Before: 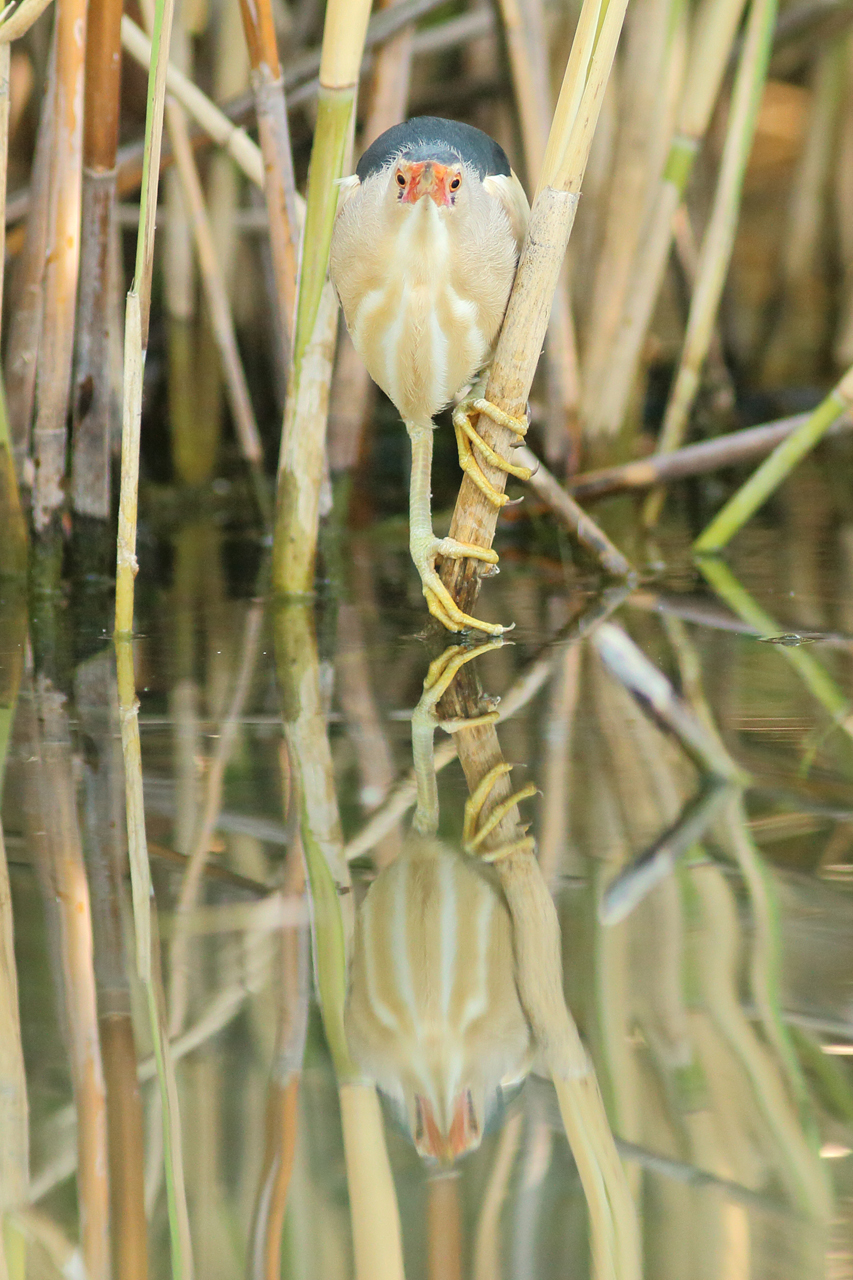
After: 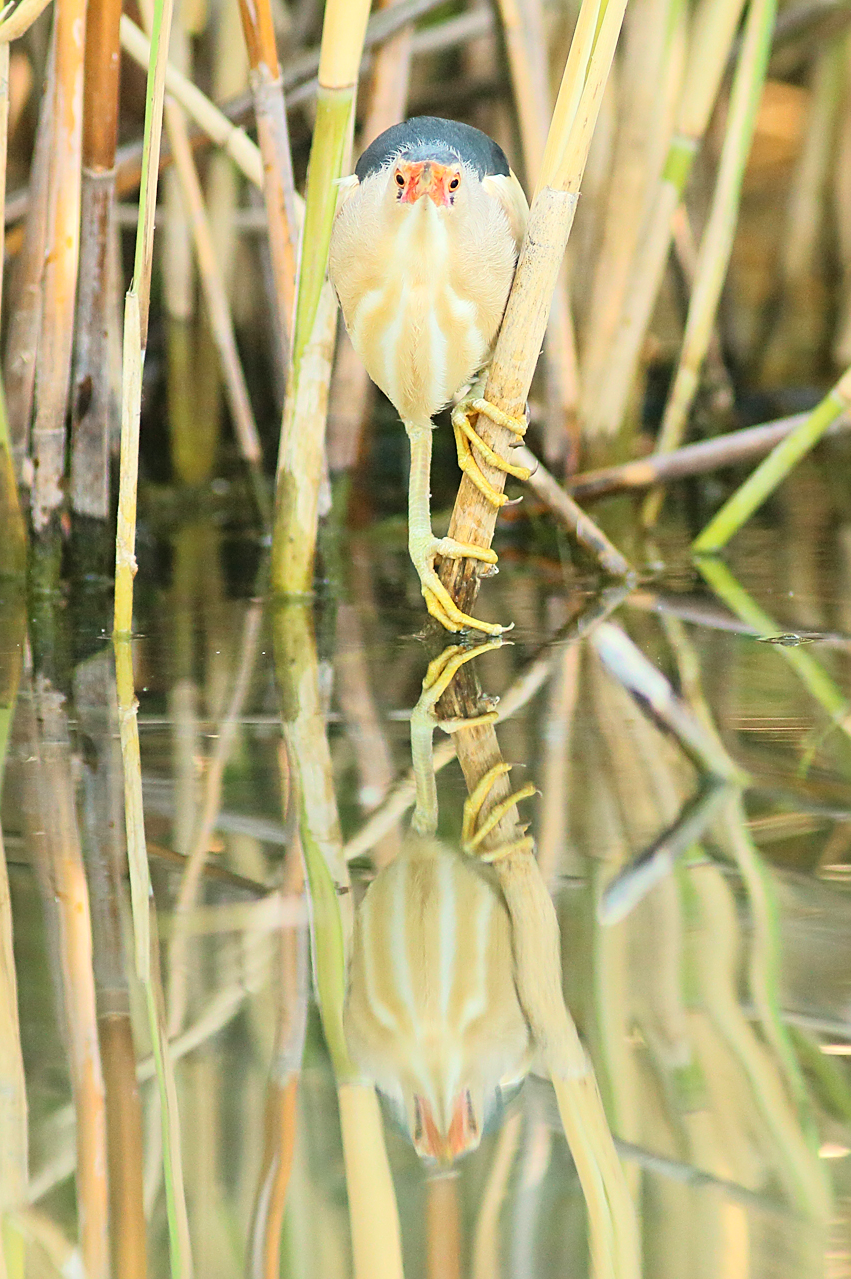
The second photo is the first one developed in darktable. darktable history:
sharpen: amount 0.492
contrast brightness saturation: contrast 0.196, brightness 0.16, saturation 0.215
exposure: exposure -0.021 EV, compensate exposure bias true, compensate highlight preservation false
crop: left 0.164%
